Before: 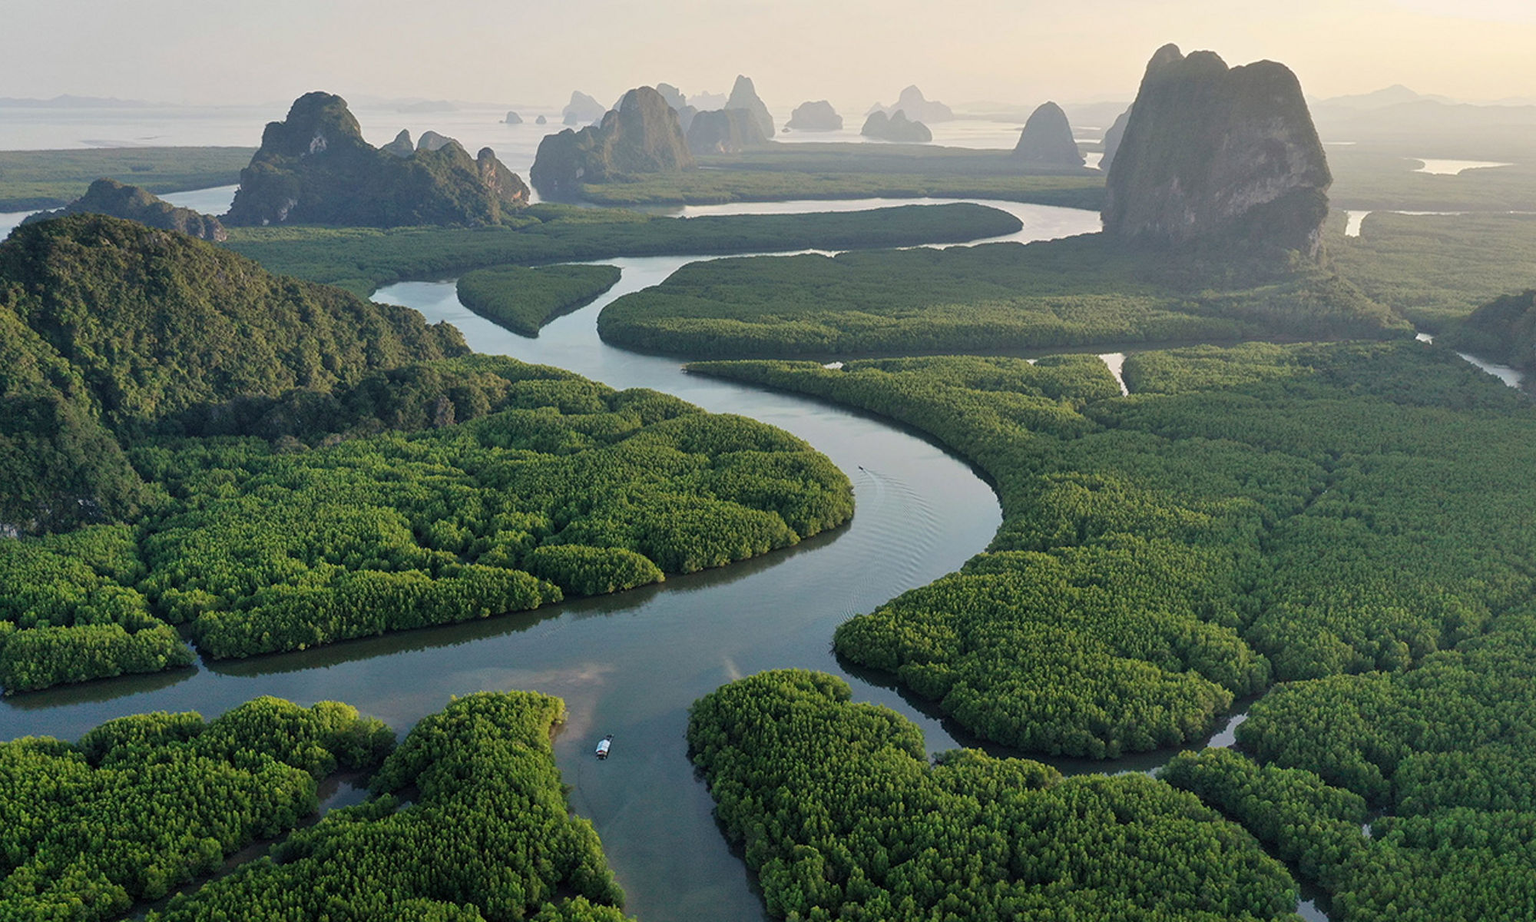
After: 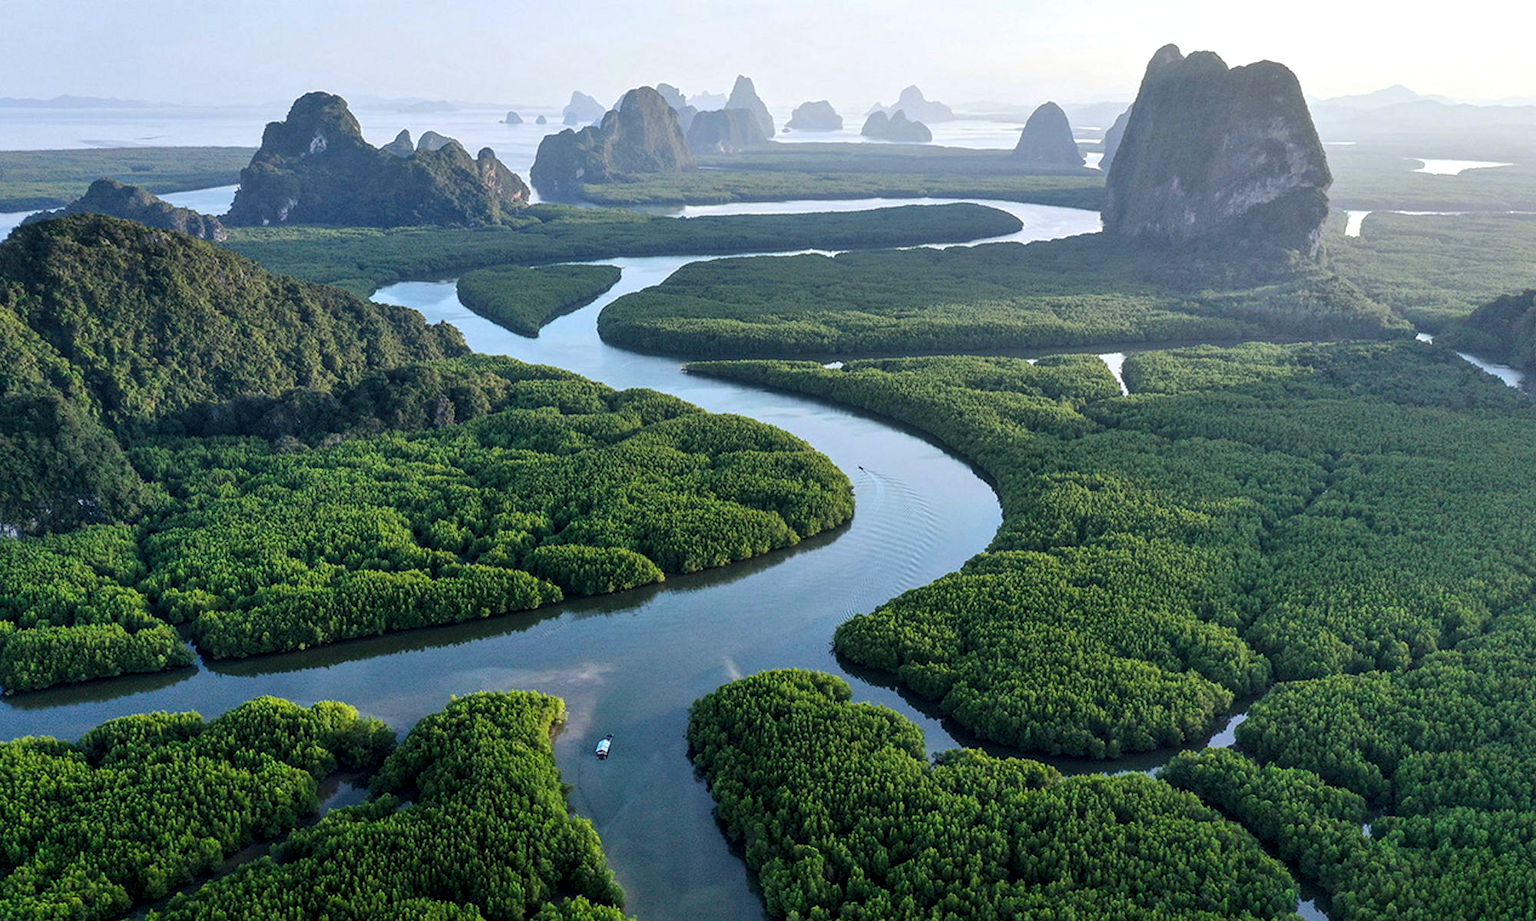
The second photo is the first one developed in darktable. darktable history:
tone equalizer: -8 EV -0.417 EV, -7 EV -0.389 EV, -6 EV -0.333 EV, -5 EV -0.222 EV, -3 EV 0.222 EV, -2 EV 0.333 EV, -1 EV 0.389 EV, +0 EV 0.417 EV, edges refinement/feathering 500, mask exposure compensation -1.57 EV, preserve details no
white balance: red 0.931, blue 1.11
contrast brightness saturation: contrast 0.04, saturation 0.16
local contrast: on, module defaults
